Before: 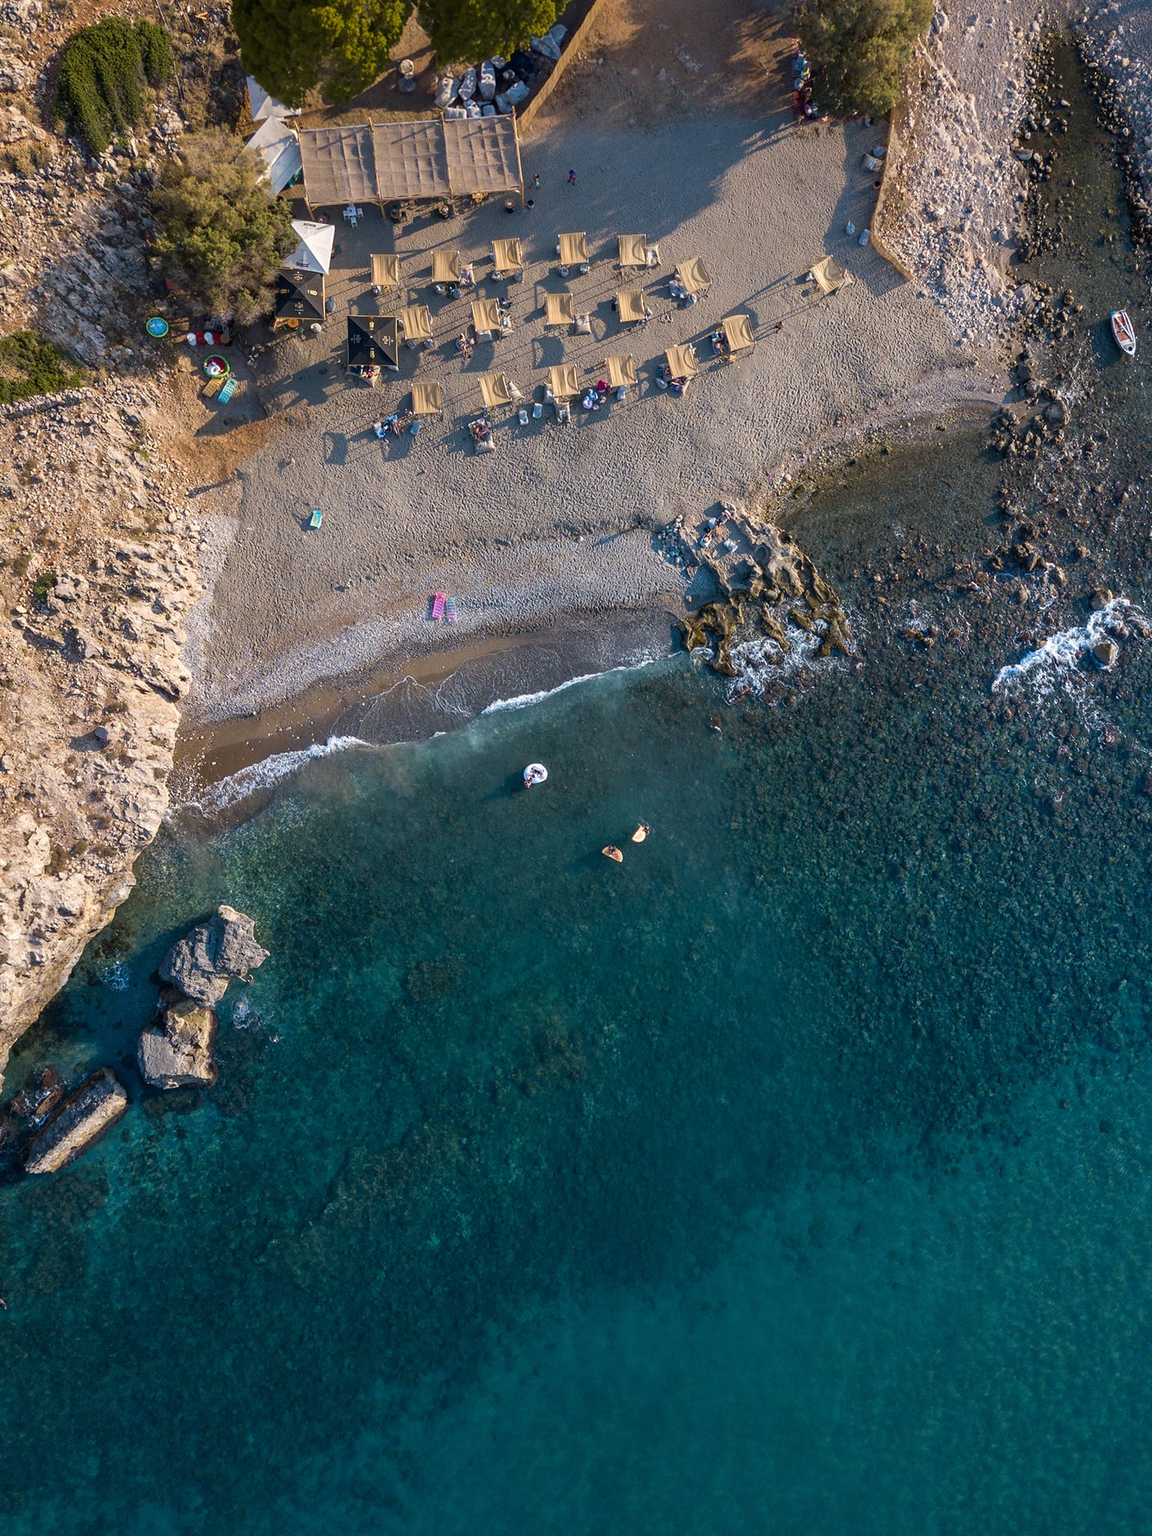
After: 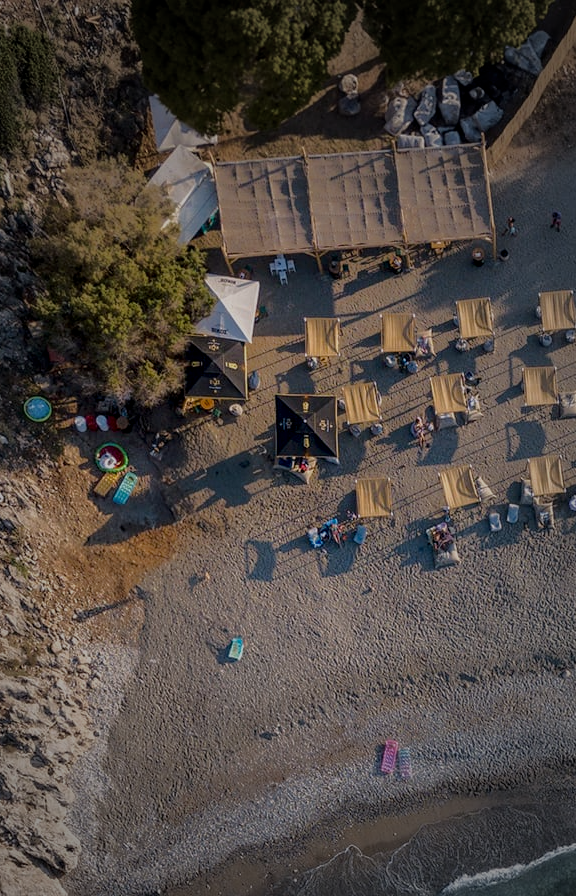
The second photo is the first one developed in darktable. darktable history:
crop and rotate: left 11.073%, top 0.05%, right 48.877%, bottom 53.234%
tone equalizer: -8 EV -1.98 EV, -7 EV -1.99 EV, -6 EV -1.98 EV, -5 EV -1.96 EV, -4 EV -1.98 EV, -3 EV -1.97 EV, -2 EV -1.99 EV, -1 EV -1.61 EV, +0 EV -1.97 EV, smoothing diameter 24.88%, edges refinement/feathering 7.1, preserve details guided filter
color balance rgb: power › hue 329.43°, highlights gain › chroma 0.243%, highlights gain › hue 330.45°, perceptual saturation grading › global saturation 25.276%
local contrast: on, module defaults
exposure: black level correction 0, exposure 1.095 EV, compensate exposure bias true, compensate highlight preservation false
vignetting: fall-off start 33.41%, fall-off radius 64.75%, width/height ratio 0.956, unbound false
